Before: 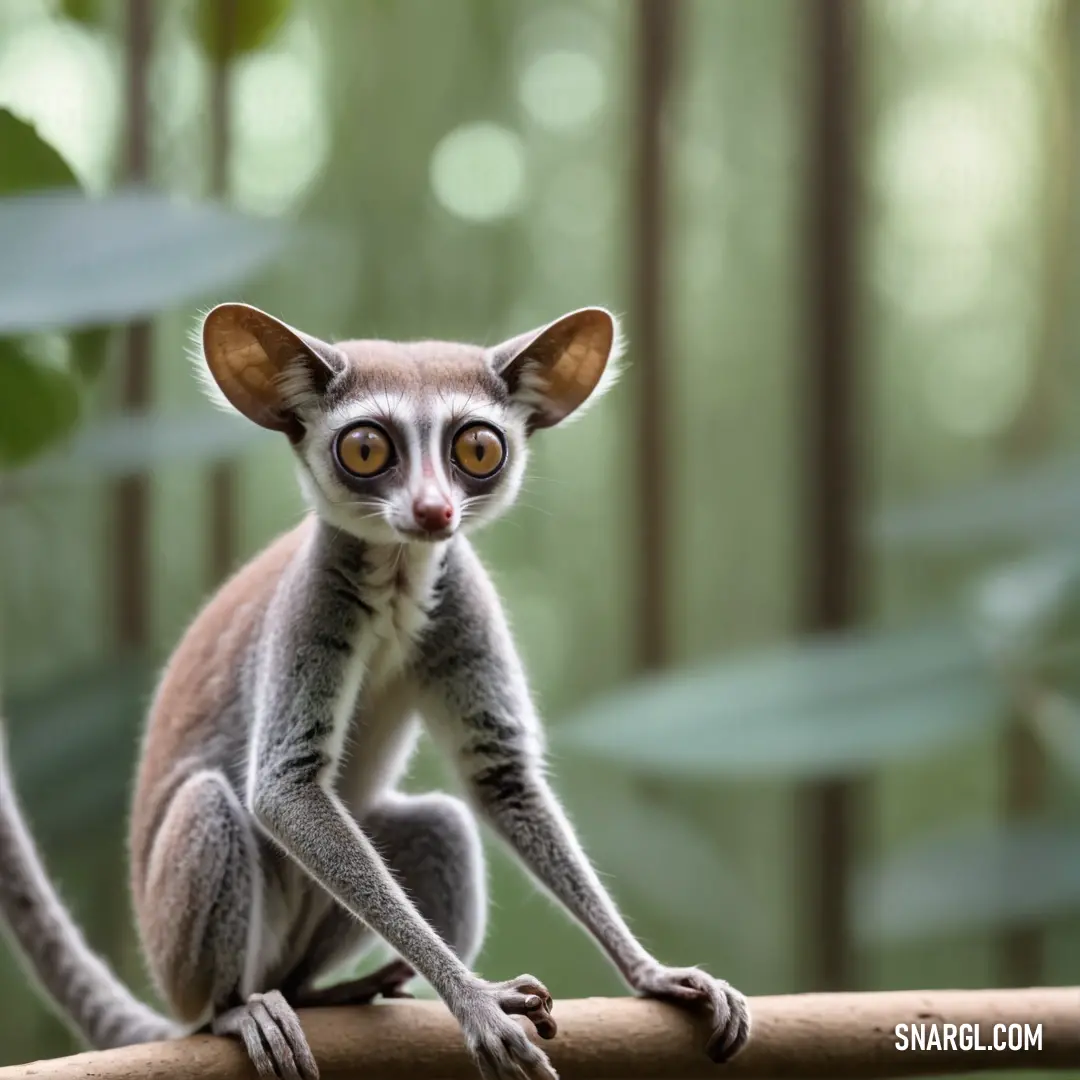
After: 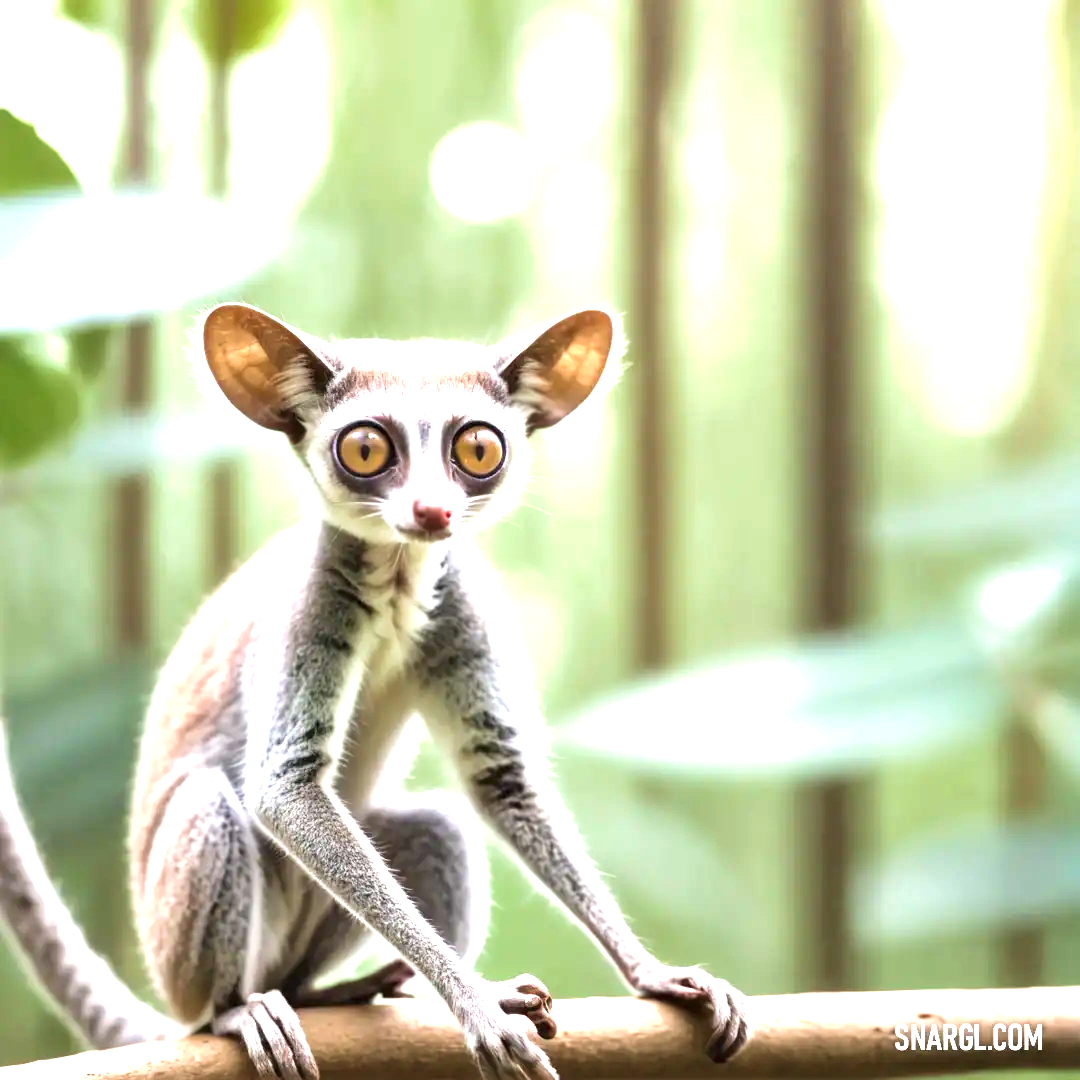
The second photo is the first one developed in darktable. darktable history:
exposure: black level correction 0, exposure 1.879 EV, compensate highlight preservation false
velvia: on, module defaults
